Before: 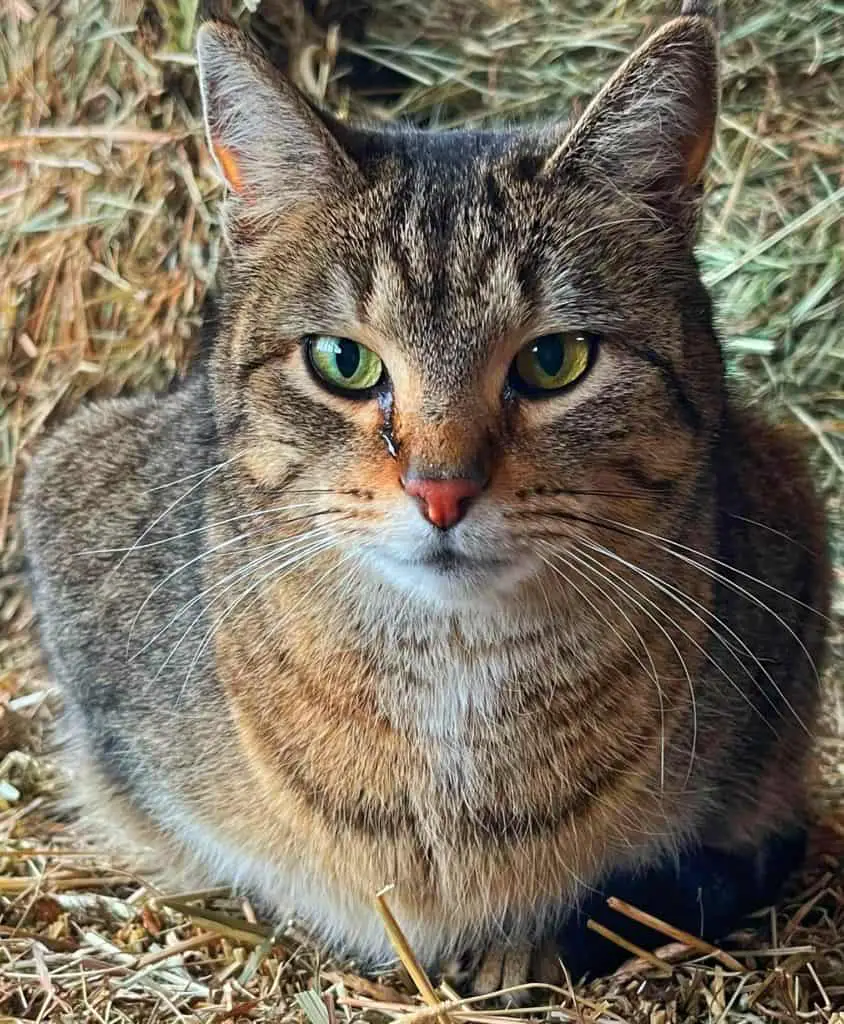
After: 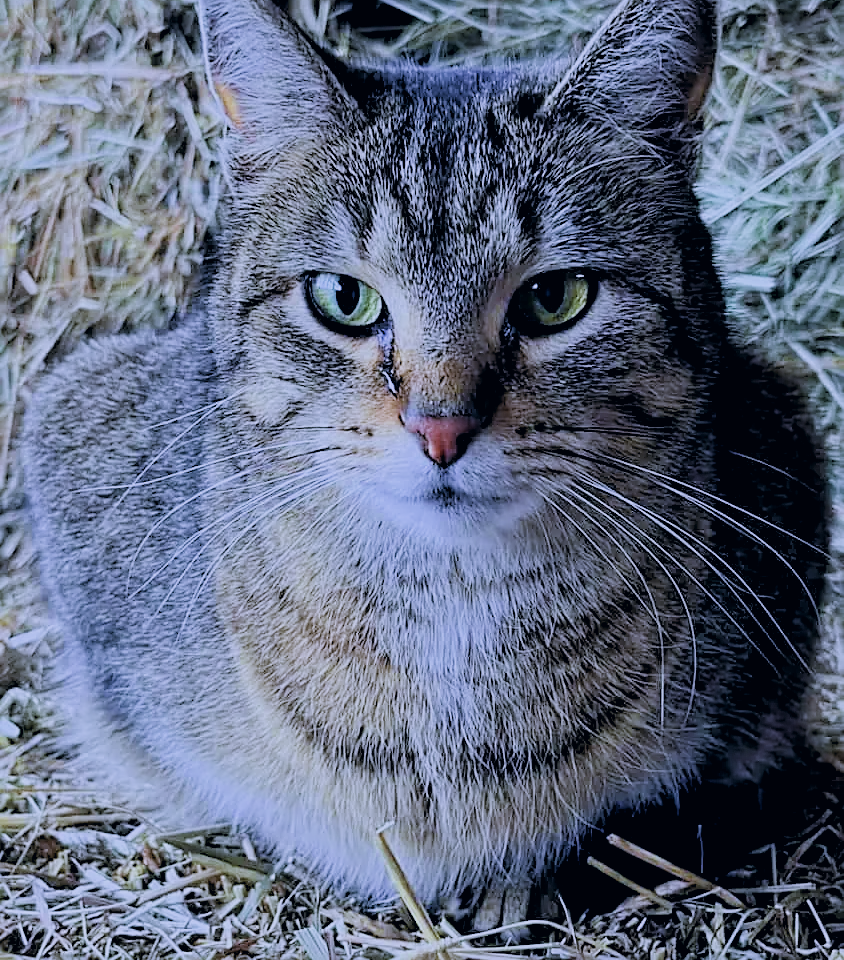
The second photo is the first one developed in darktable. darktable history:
rgb levels: levels [[0.013, 0.434, 0.89], [0, 0.5, 1], [0, 0.5, 1]]
white balance: red 0.766, blue 1.537
crop and rotate: top 6.25%
color correction: highlights a* 2.75, highlights b* 5, shadows a* -2.04, shadows b* -4.84, saturation 0.8
sharpen: on, module defaults
filmic rgb: black relative exposure -7.65 EV, white relative exposure 4.56 EV, hardness 3.61
